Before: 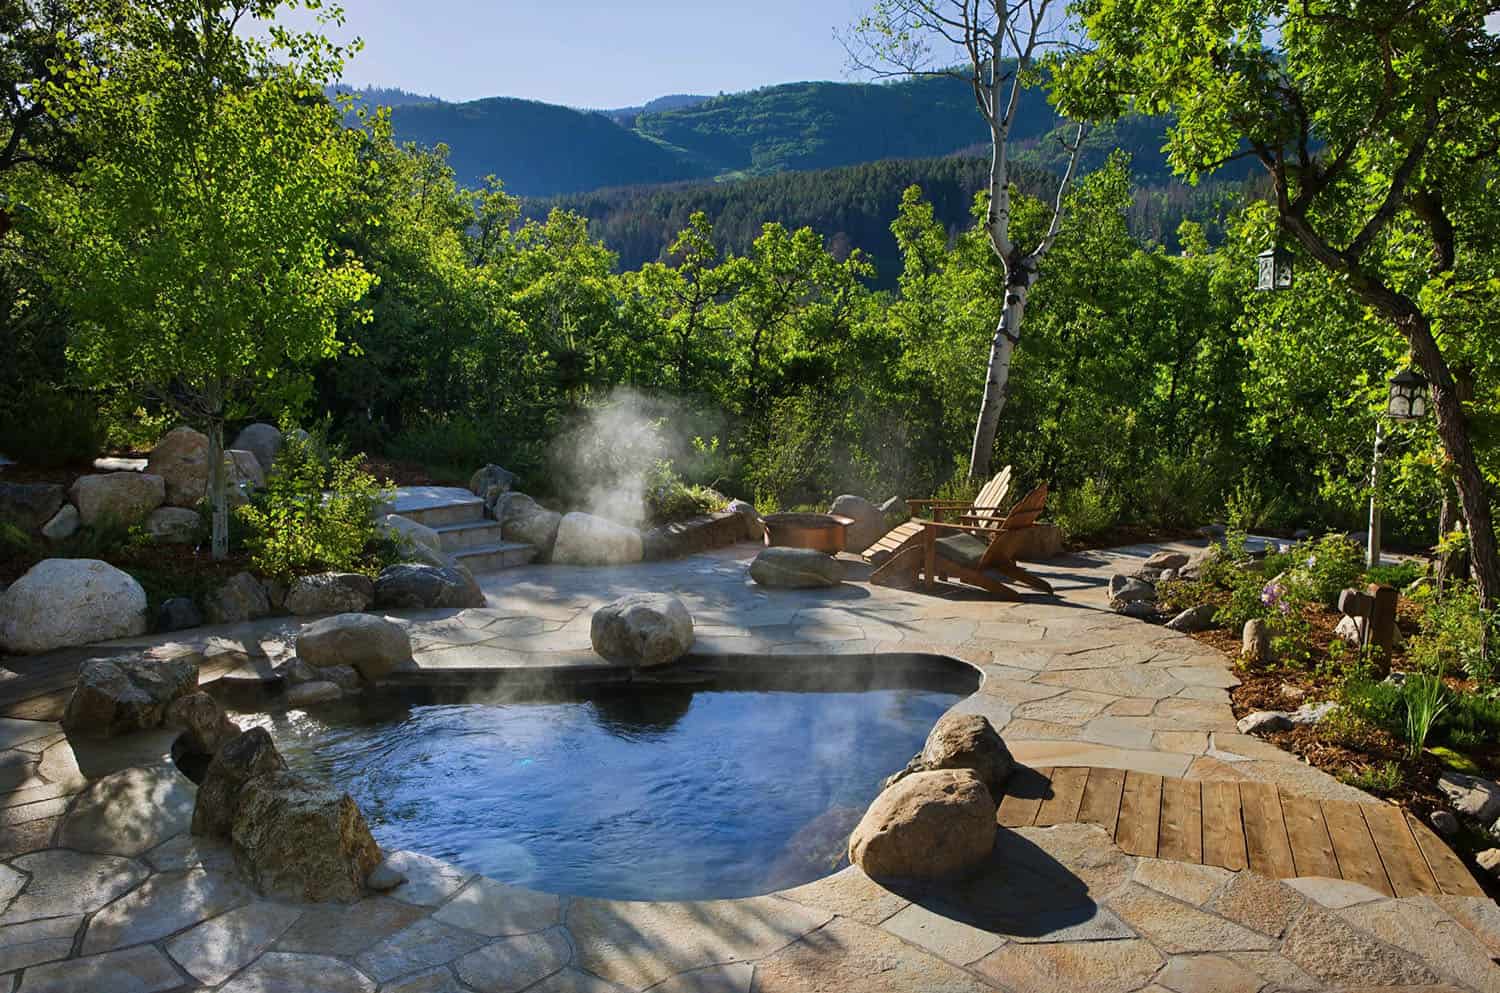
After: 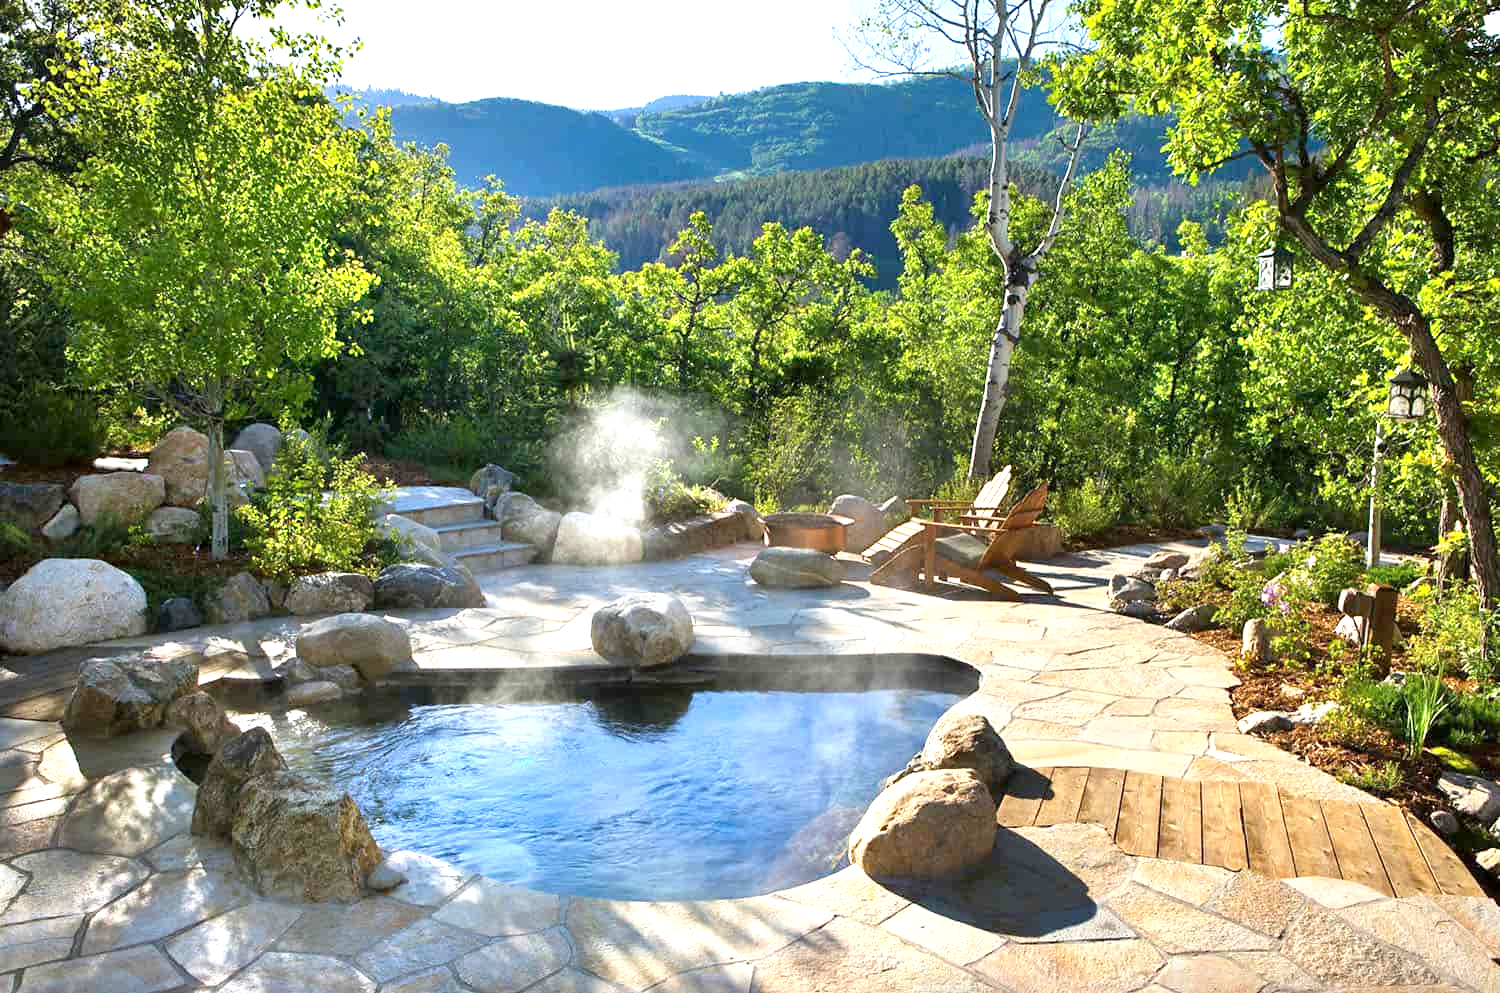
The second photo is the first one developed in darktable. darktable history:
exposure: exposure 1.056 EV, compensate exposure bias true, compensate highlight preservation false
